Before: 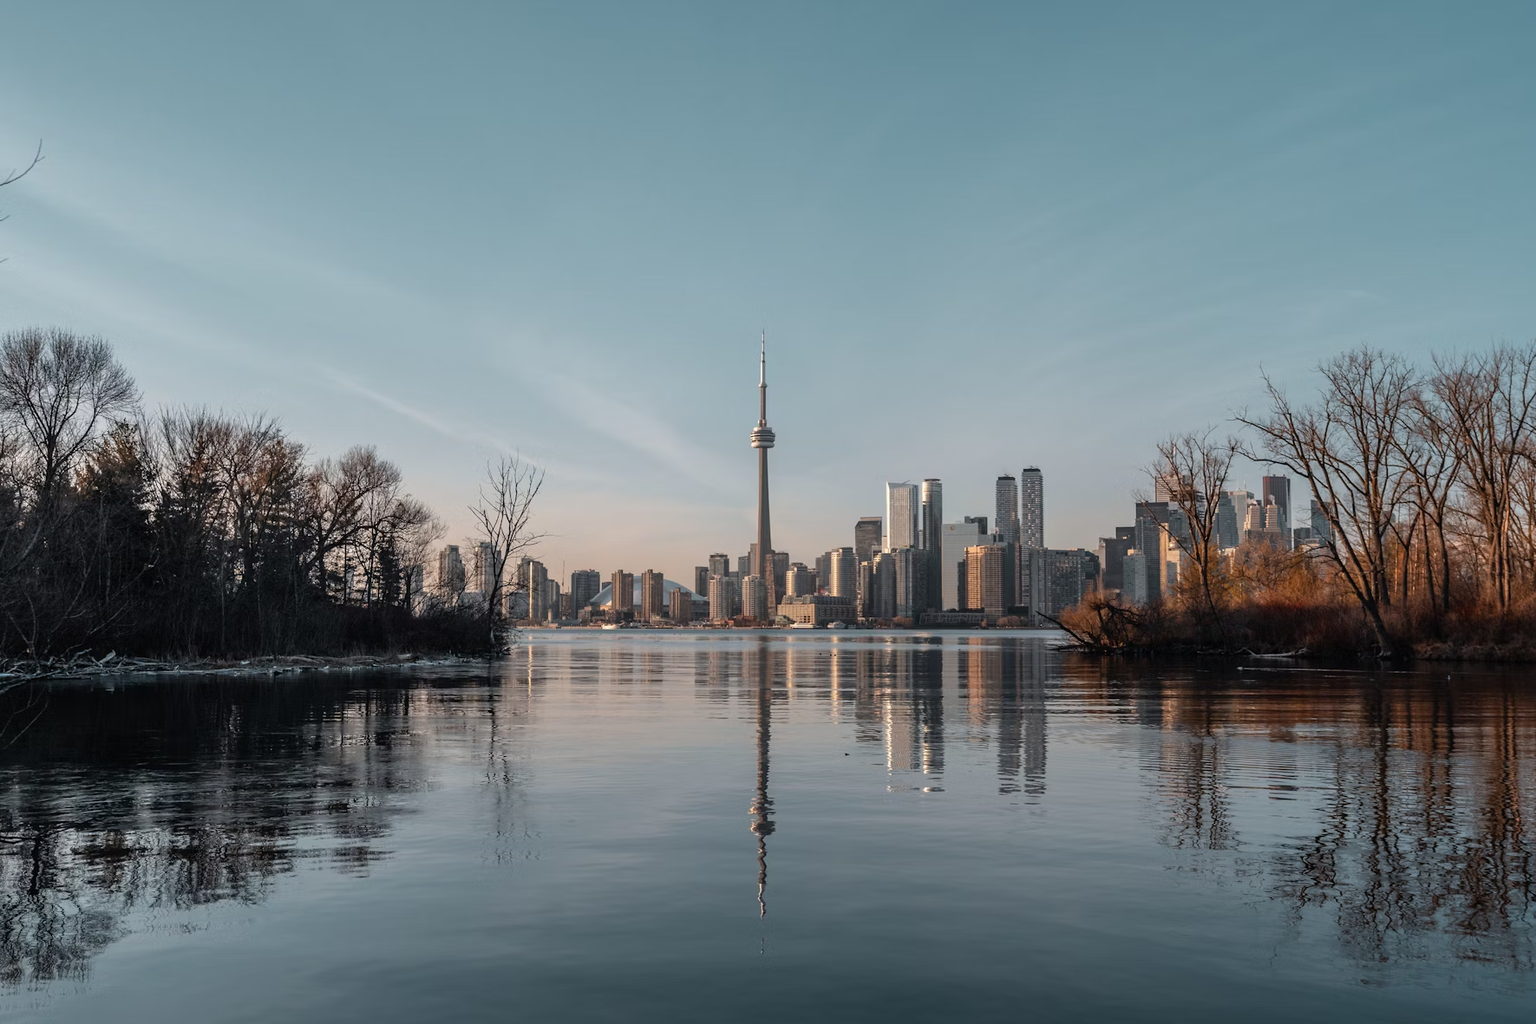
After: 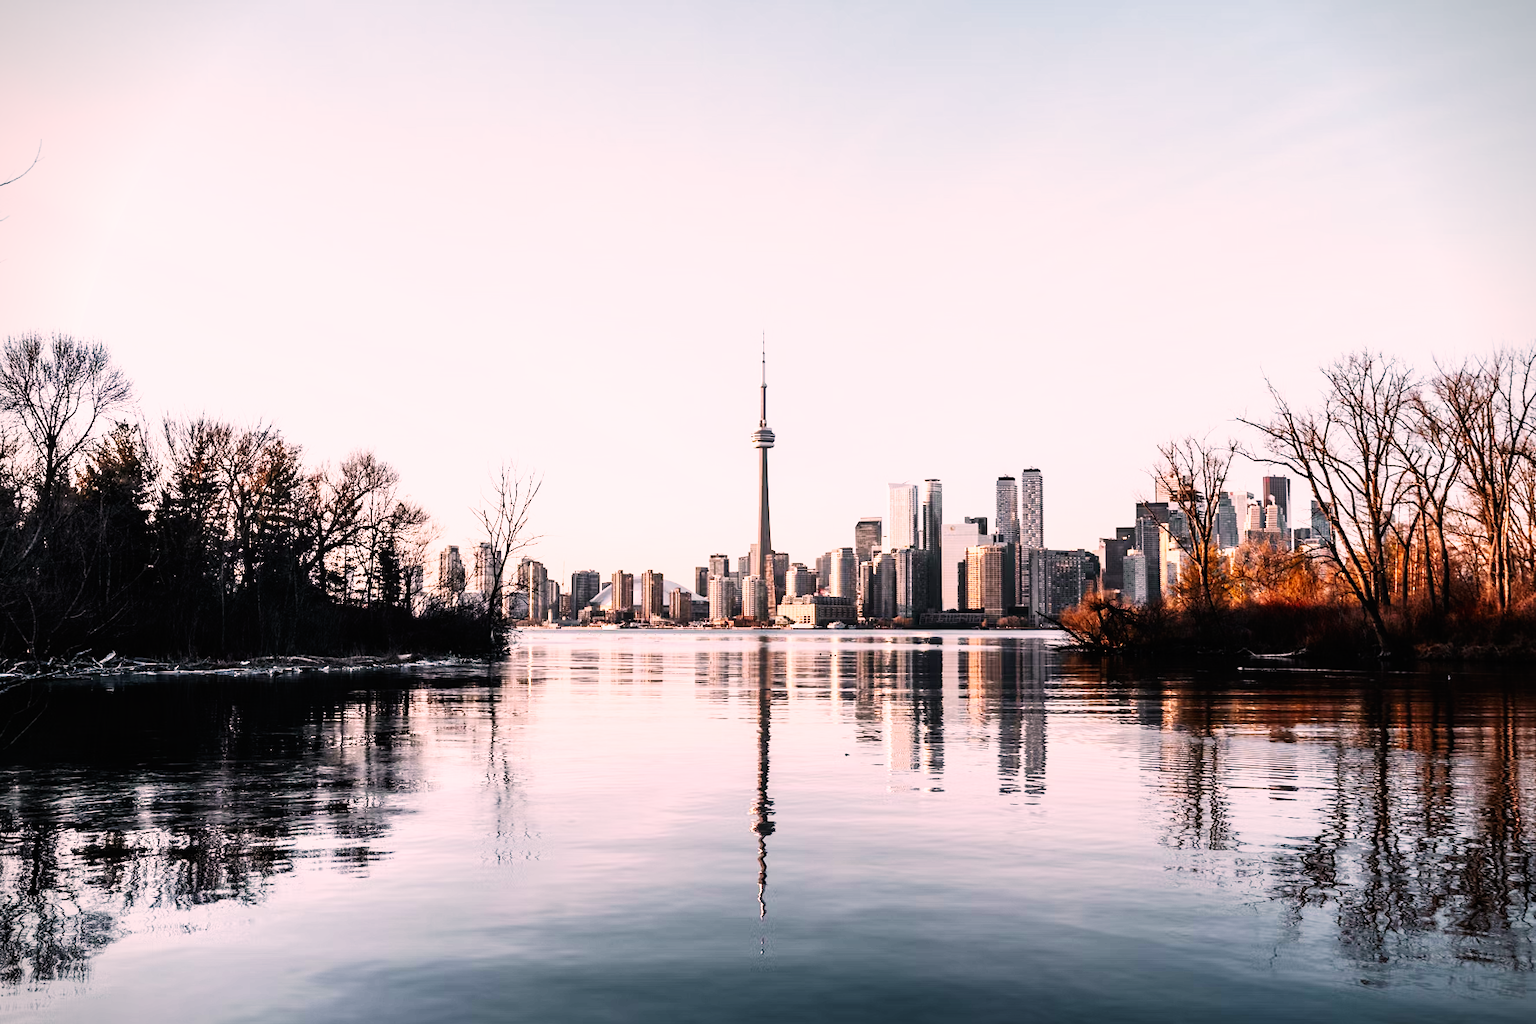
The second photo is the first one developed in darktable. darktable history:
tone equalizer: -8 EV -0.751 EV, -7 EV -0.696 EV, -6 EV -0.584 EV, -5 EV -0.423 EV, -3 EV 0.381 EV, -2 EV 0.6 EV, -1 EV 0.681 EV, +0 EV 0.731 EV, edges refinement/feathering 500, mask exposure compensation -1.57 EV, preserve details no
vignetting: fall-off start 92.76%, unbound false
base curve: curves: ch0 [(0, 0) (0.007, 0.004) (0.027, 0.03) (0.046, 0.07) (0.207, 0.54) (0.442, 0.872) (0.673, 0.972) (1, 1)], preserve colors none
color correction: highlights a* 14.54, highlights b* 4.86
